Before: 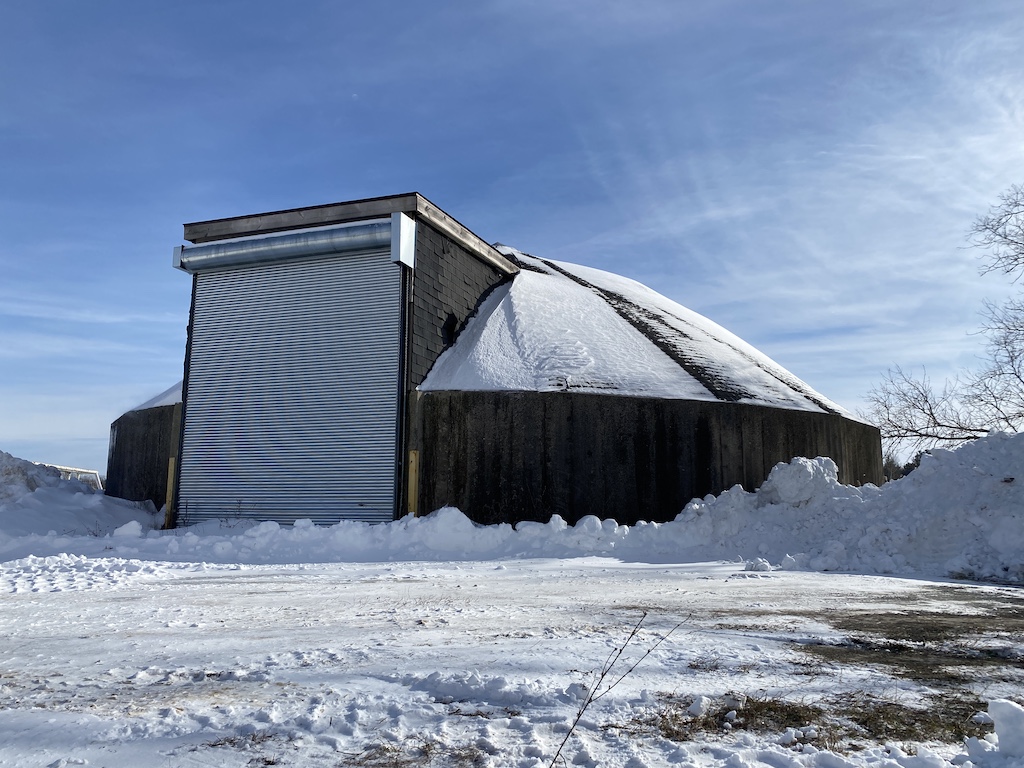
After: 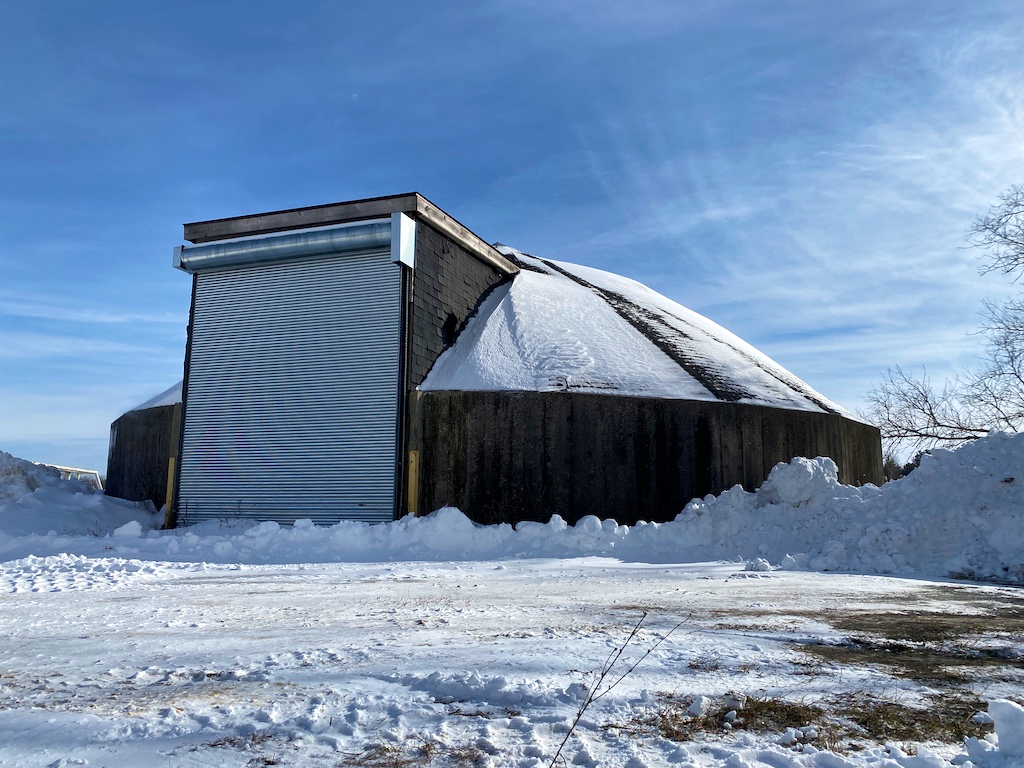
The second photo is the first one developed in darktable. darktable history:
velvia: on, module defaults
local contrast: mode bilateral grid, contrast 20, coarseness 50, detail 120%, midtone range 0.2
